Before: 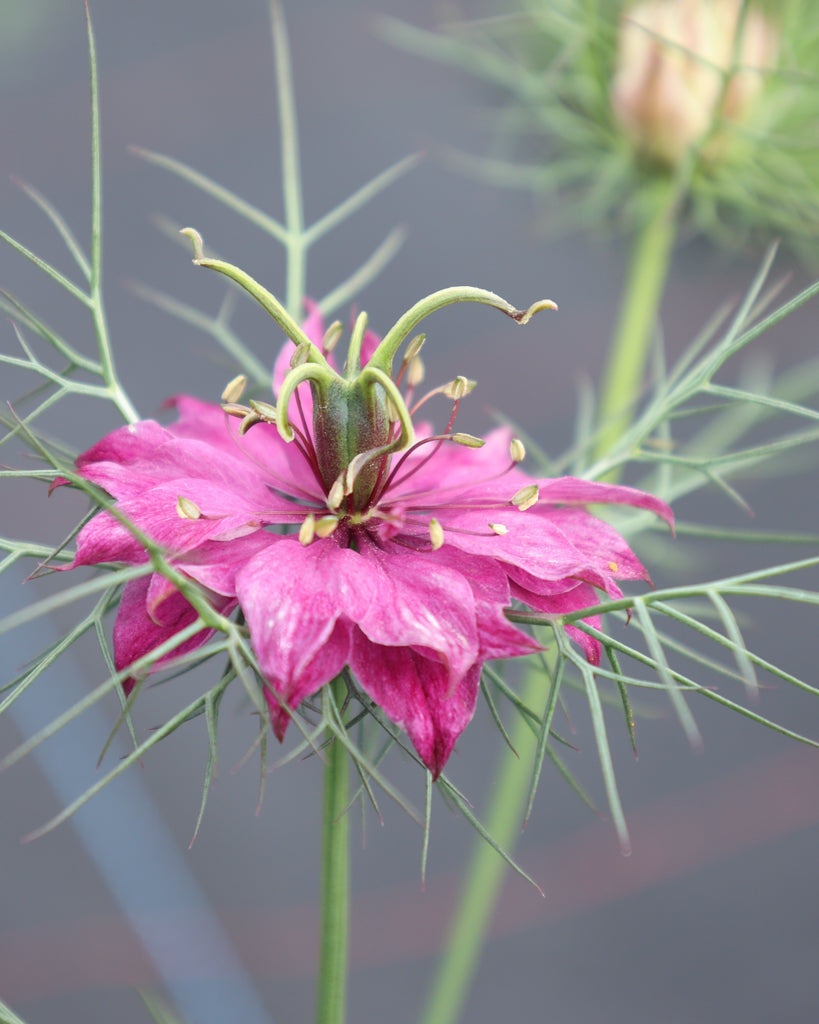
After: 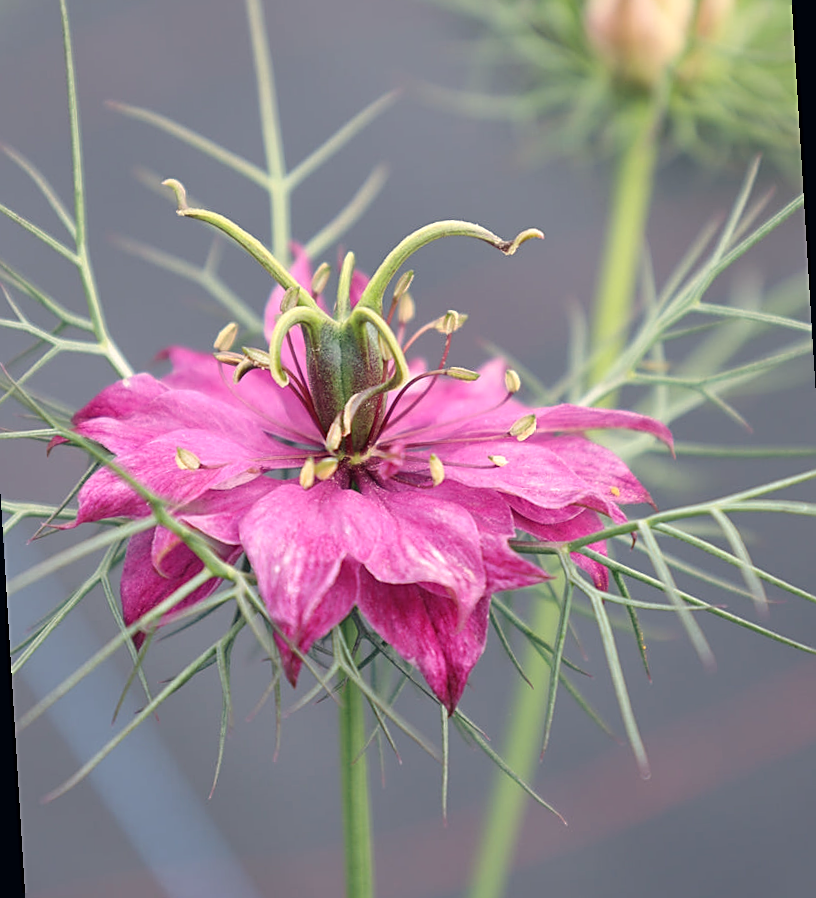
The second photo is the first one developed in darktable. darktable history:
rotate and perspective: rotation -3.52°, crop left 0.036, crop right 0.964, crop top 0.081, crop bottom 0.919
color correction: highlights a* 5.38, highlights b* 5.3, shadows a* -4.26, shadows b* -5.11
sharpen: on, module defaults
